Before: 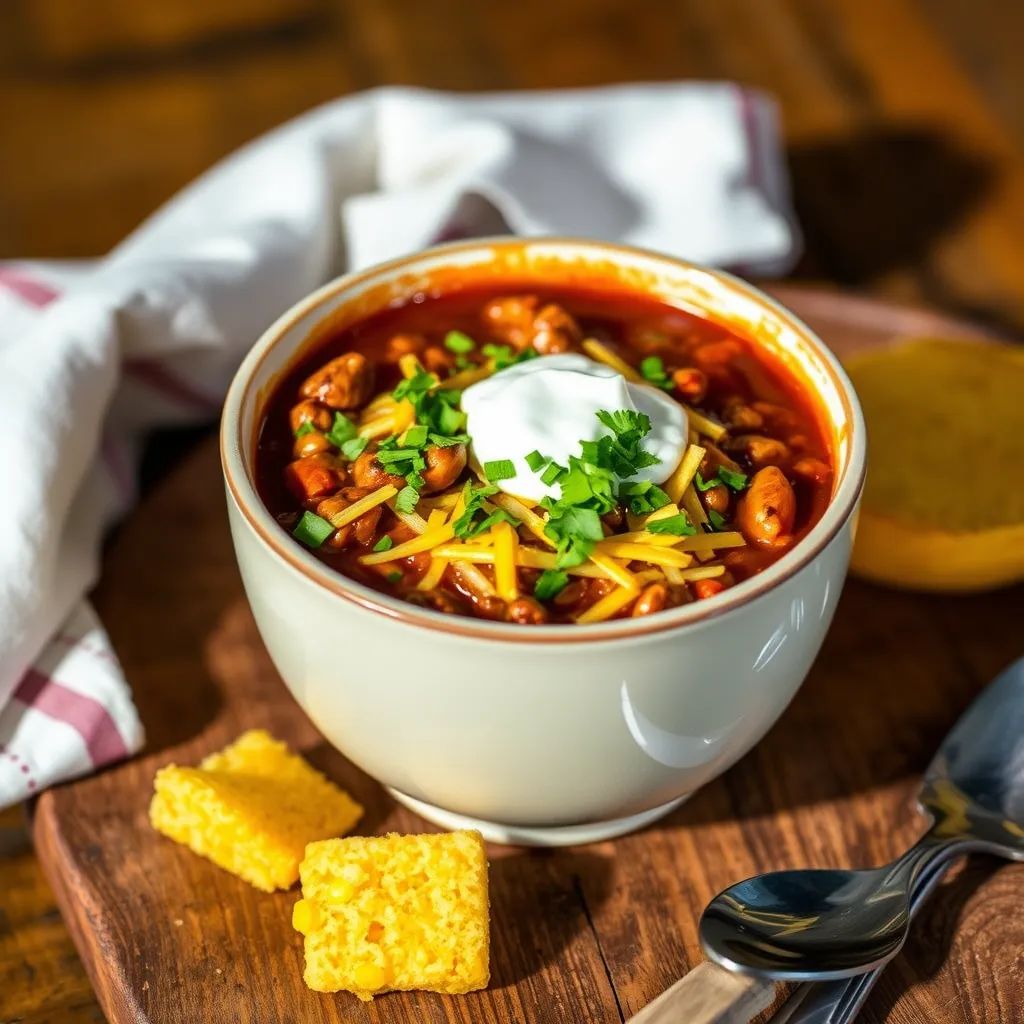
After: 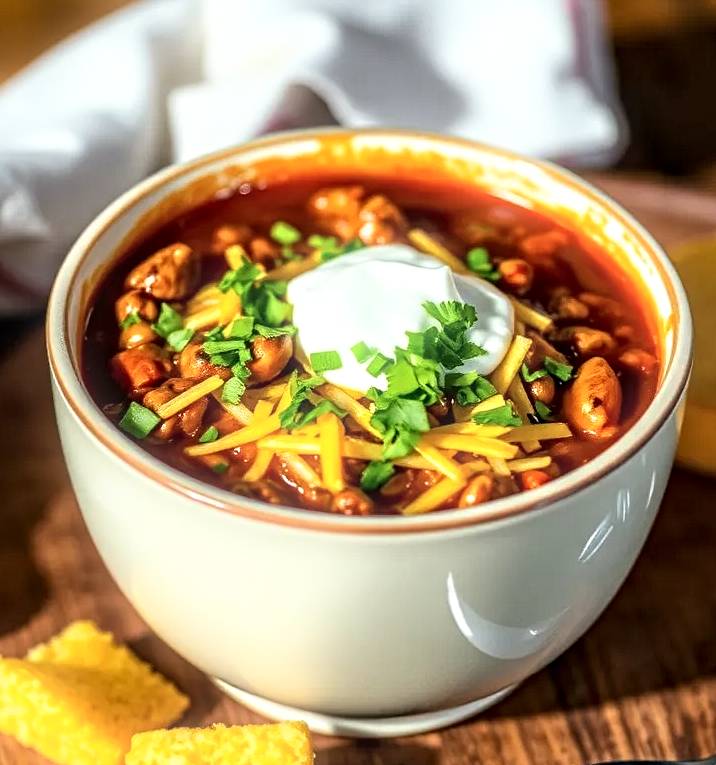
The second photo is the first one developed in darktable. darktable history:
bloom: size 5%, threshold 95%, strength 15%
contrast equalizer: octaves 7, y [[0.5, 0.542, 0.583, 0.625, 0.667, 0.708], [0.5 ×6], [0.5 ×6], [0 ×6], [0 ×6]]
crop and rotate: left 17.046%, top 10.659%, right 12.989%, bottom 14.553%
